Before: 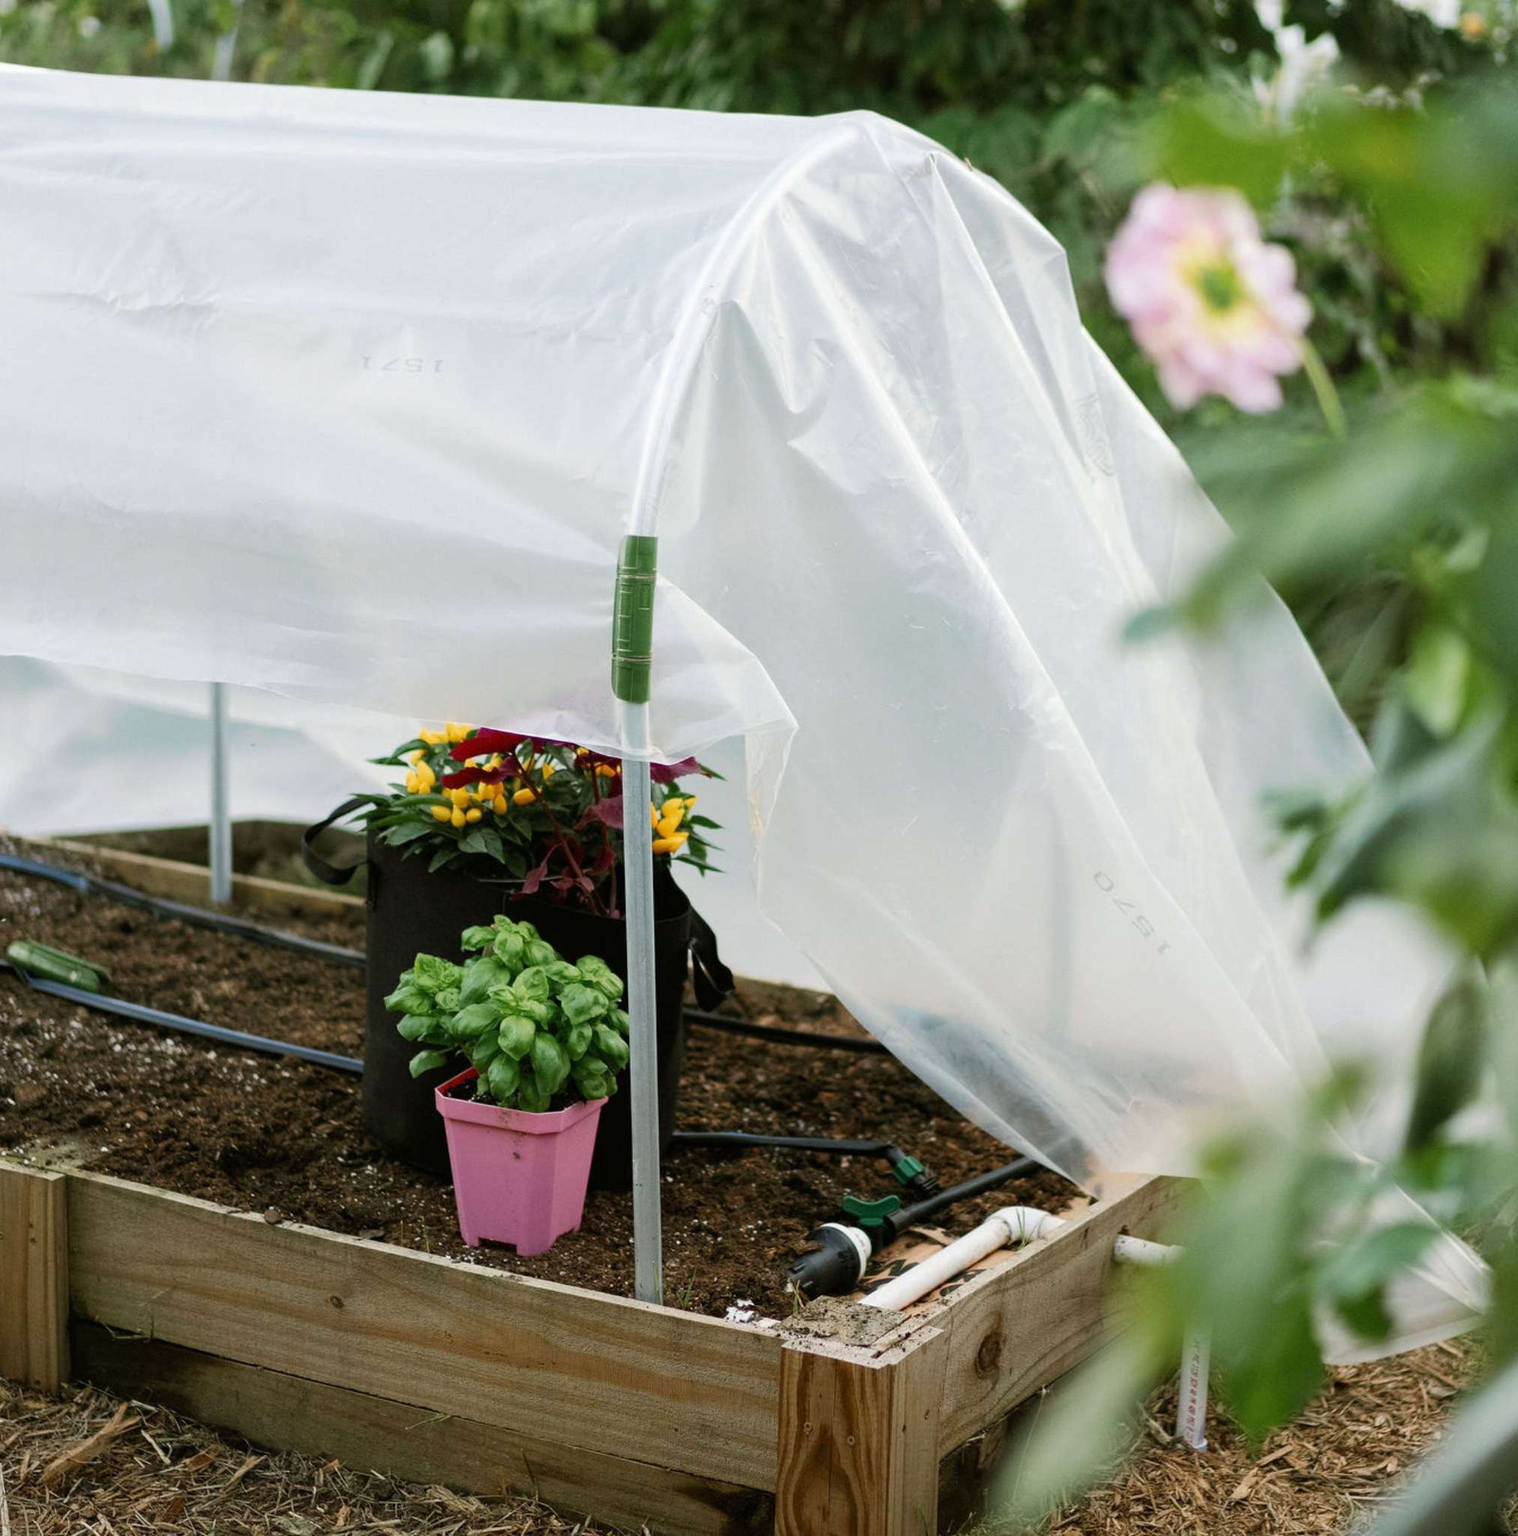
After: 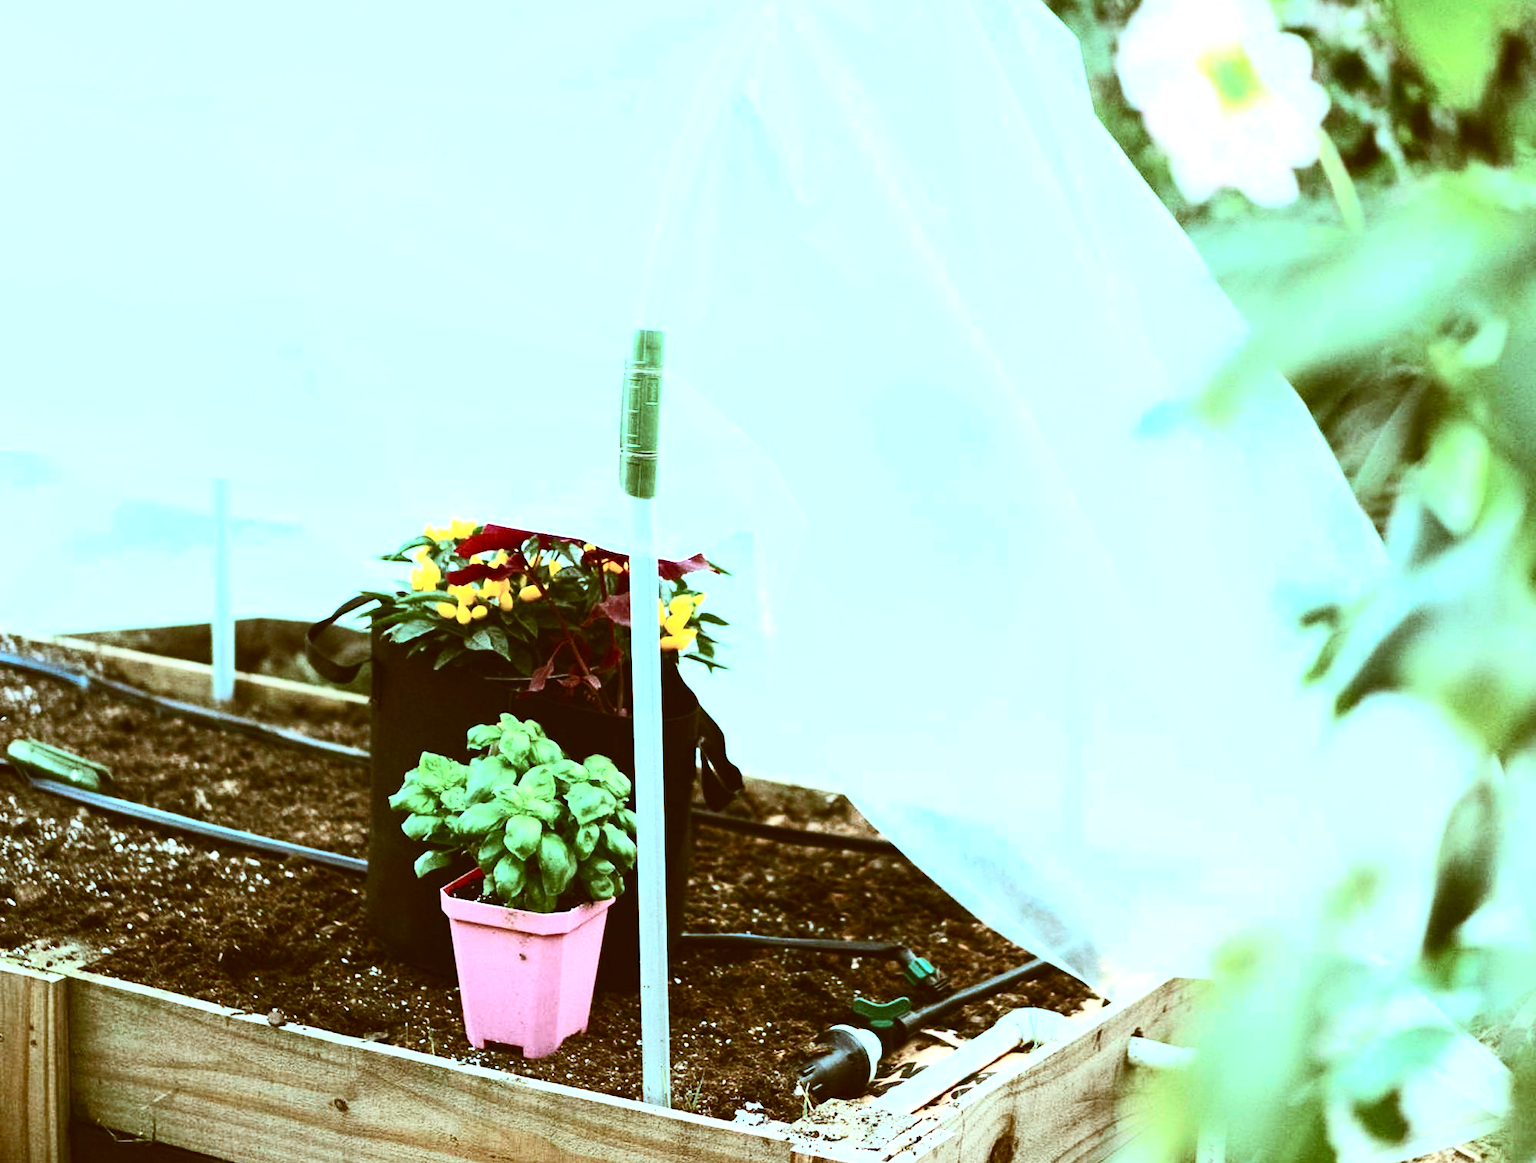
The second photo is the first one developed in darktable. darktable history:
color balance rgb: highlights gain › luminance 14.525%, global offset › luminance 0.733%, perceptual saturation grading › global saturation -0.09%, perceptual brilliance grading › highlights 14.636%, perceptual brilliance grading › mid-tones -6.328%, perceptual brilliance grading › shadows -26.951%, contrast -19.906%
crop: top 13.708%, bottom 11.413%
exposure: black level correction 0, exposure 1.2 EV, compensate exposure bias true, compensate highlight preservation false
contrast brightness saturation: contrast 0.371, brightness 0.102
color correction: highlights a* -14.49, highlights b* -16.29, shadows a* 10.77, shadows b* 28.83
